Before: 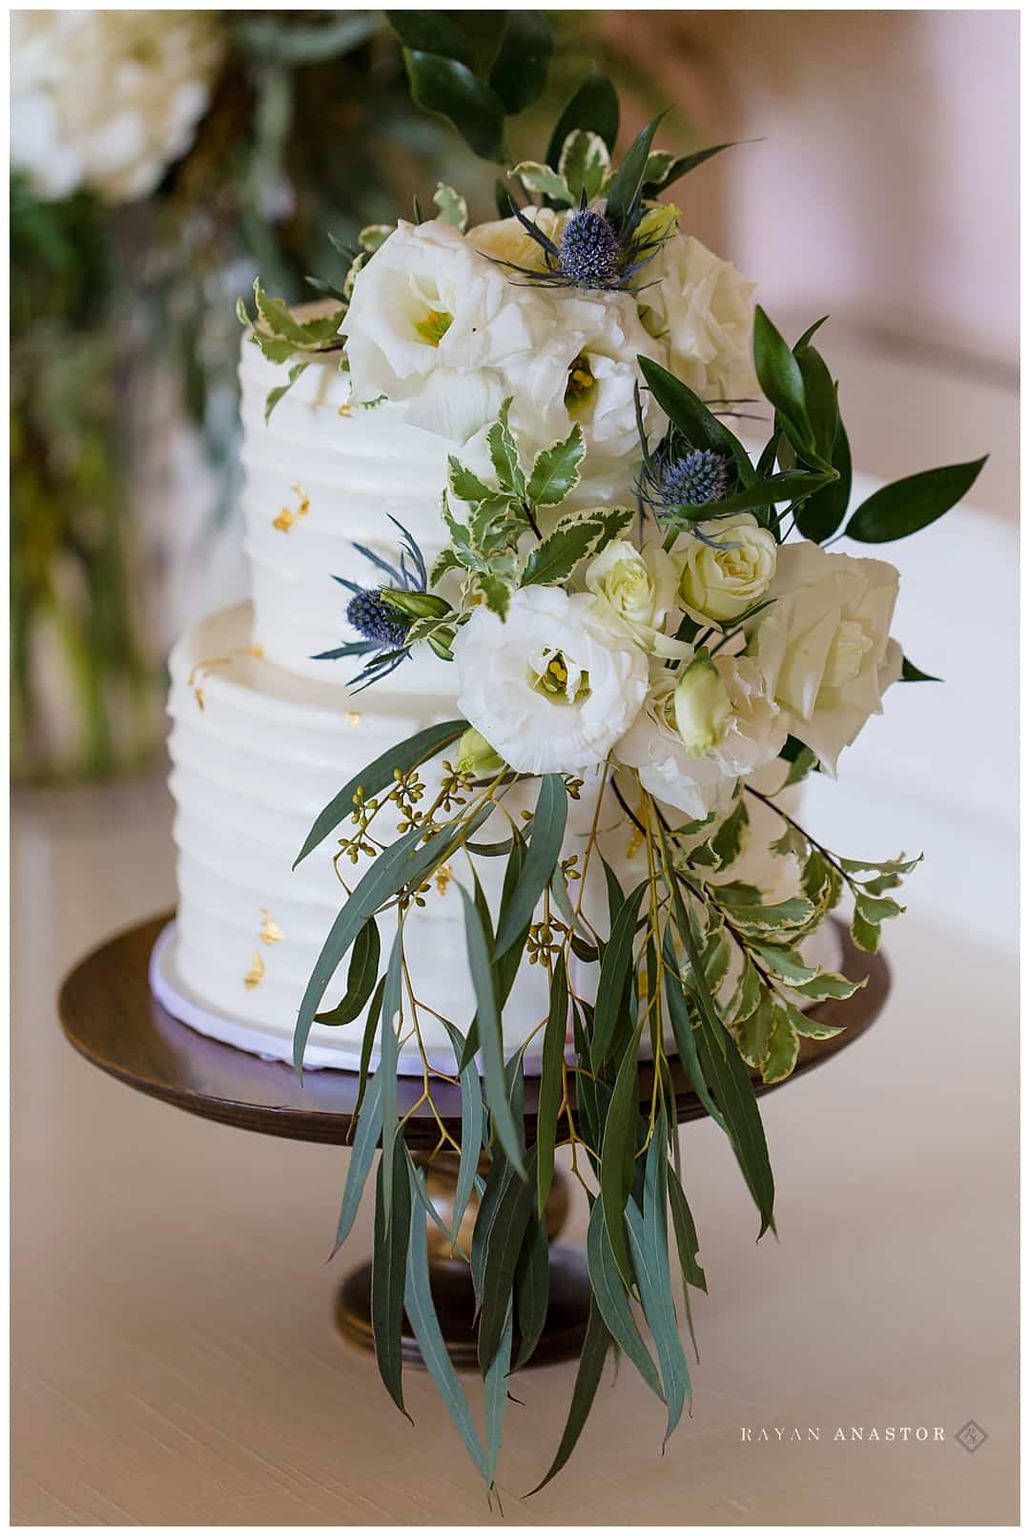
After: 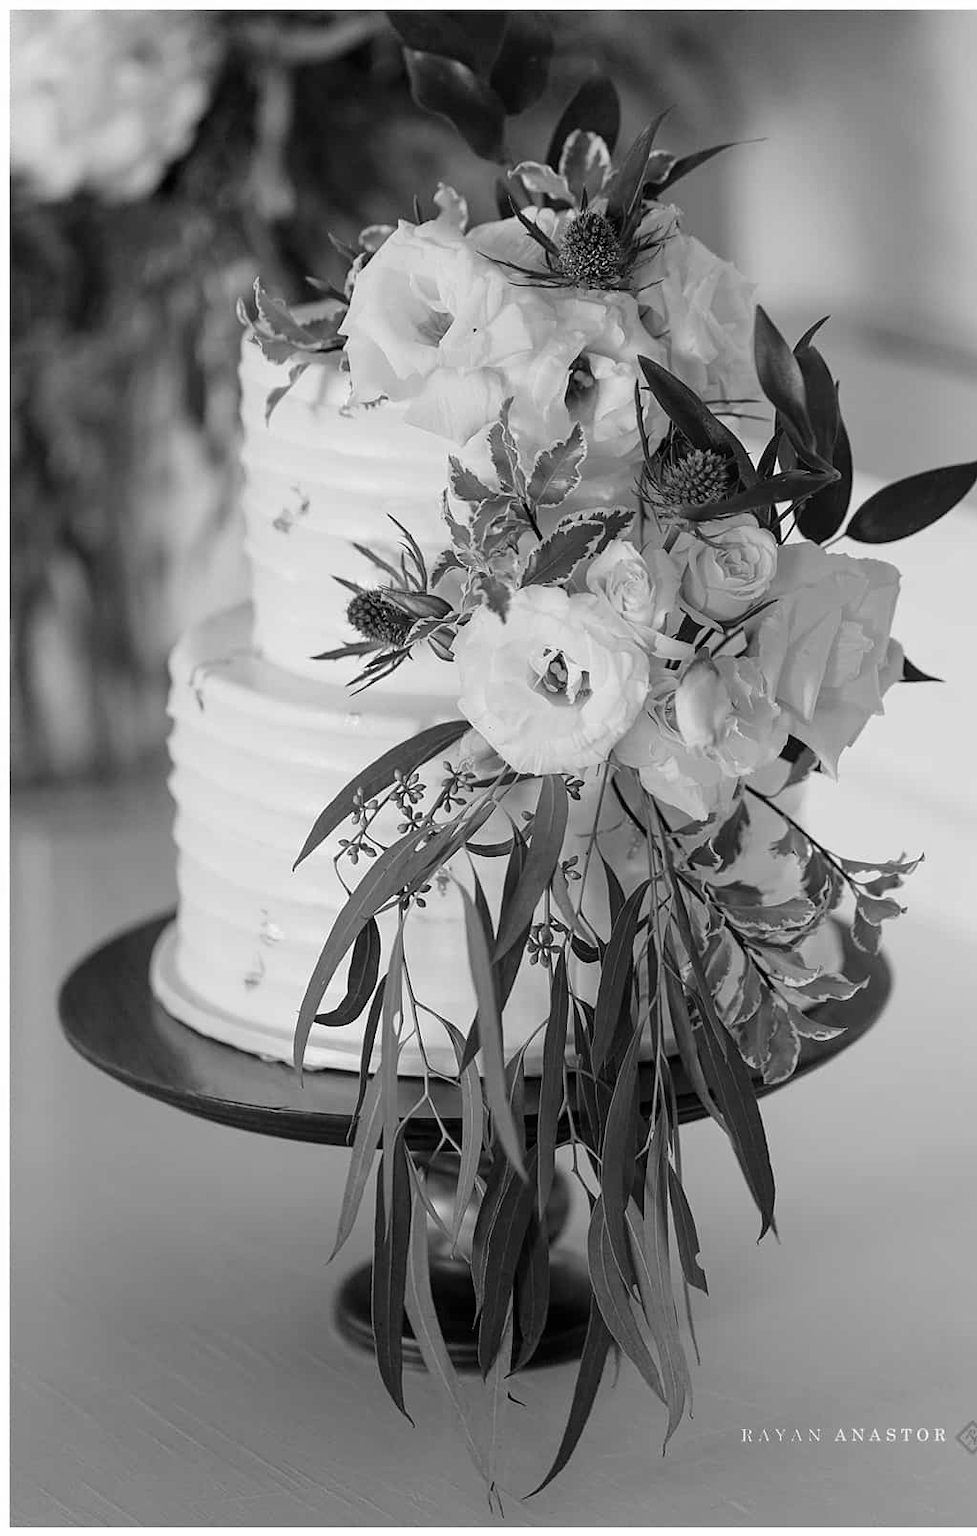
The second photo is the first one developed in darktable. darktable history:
color zones: curves: ch1 [(0, -0.394) (0.143, -0.394) (0.286, -0.394) (0.429, -0.392) (0.571, -0.391) (0.714, -0.391) (0.857, -0.391) (1, -0.394)]
crop and rotate: right 5.167%
white balance: red 0.954, blue 1.079
